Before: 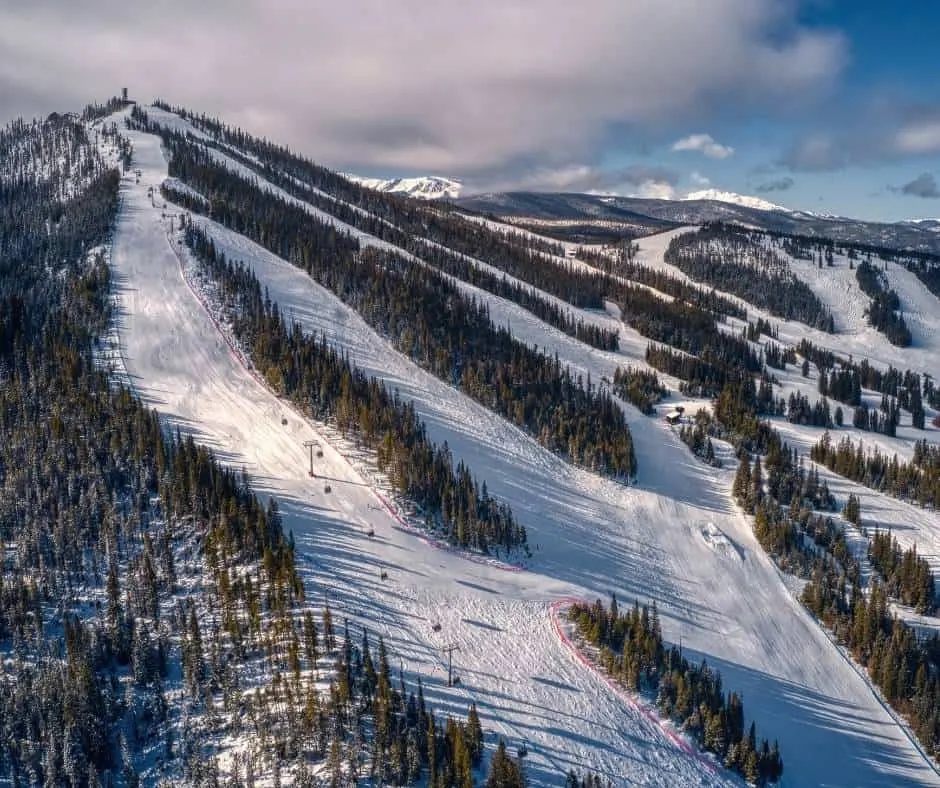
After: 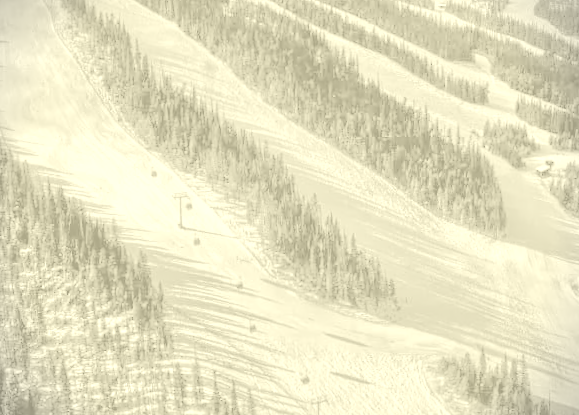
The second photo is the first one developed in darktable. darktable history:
crop: left 13.312%, top 31.28%, right 24.627%, bottom 15.582%
rotate and perspective: rotation 0.192°, lens shift (horizontal) -0.015, crop left 0.005, crop right 0.996, crop top 0.006, crop bottom 0.99
tone equalizer: -7 EV 0.15 EV, -6 EV 0.6 EV, -5 EV 1.15 EV, -4 EV 1.33 EV, -3 EV 1.15 EV, -2 EV 0.6 EV, -1 EV 0.15 EV, mask exposure compensation -0.5 EV
levels: levels [0, 0.397, 0.955]
colorize: hue 43.2°, saturation 40%, version 1
contrast brightness saturation: contrast -0.19, saturation 0.19
vignetting: fall-off start 92.6%, brightness -0.52, saturation -0.51, center (-0.012, 0)
